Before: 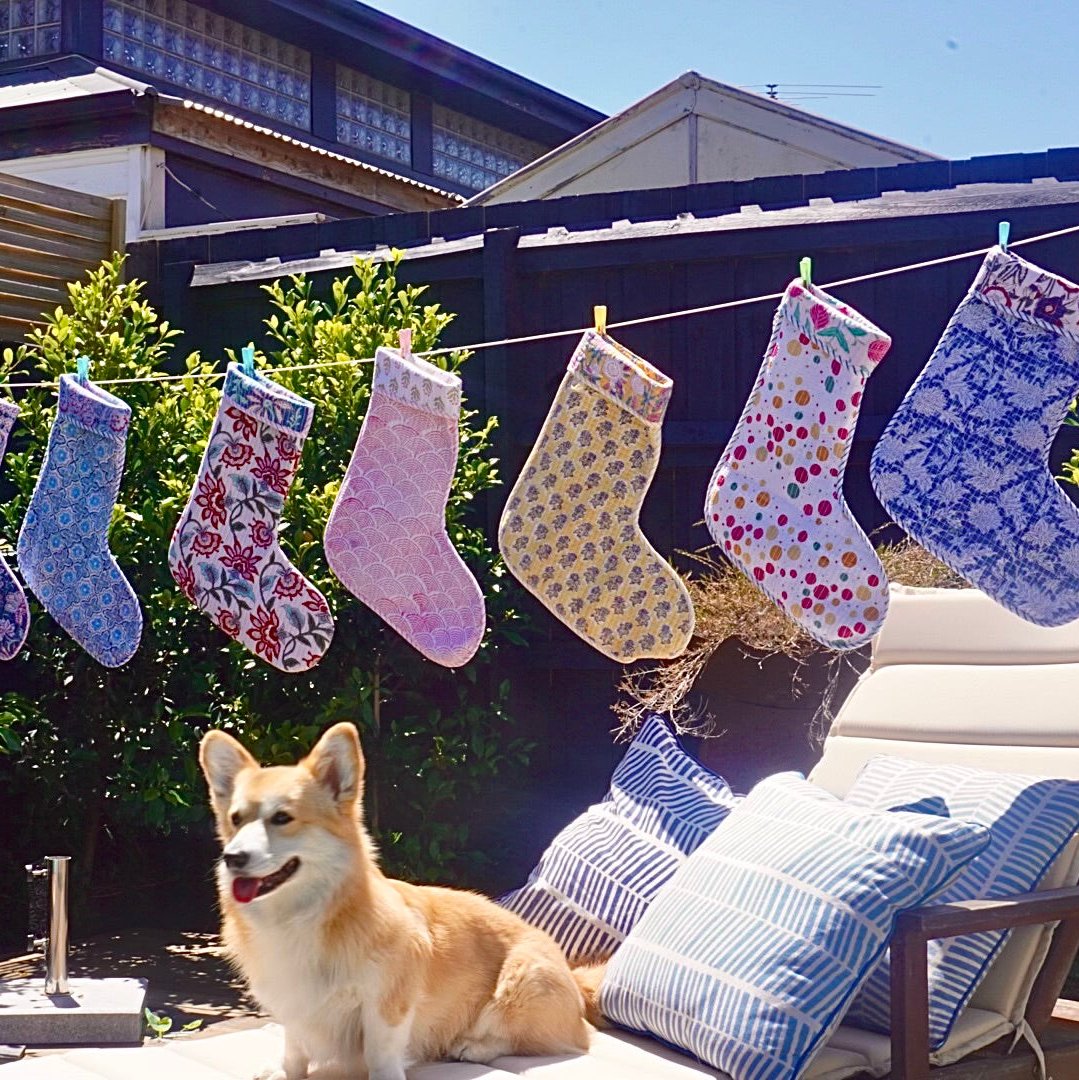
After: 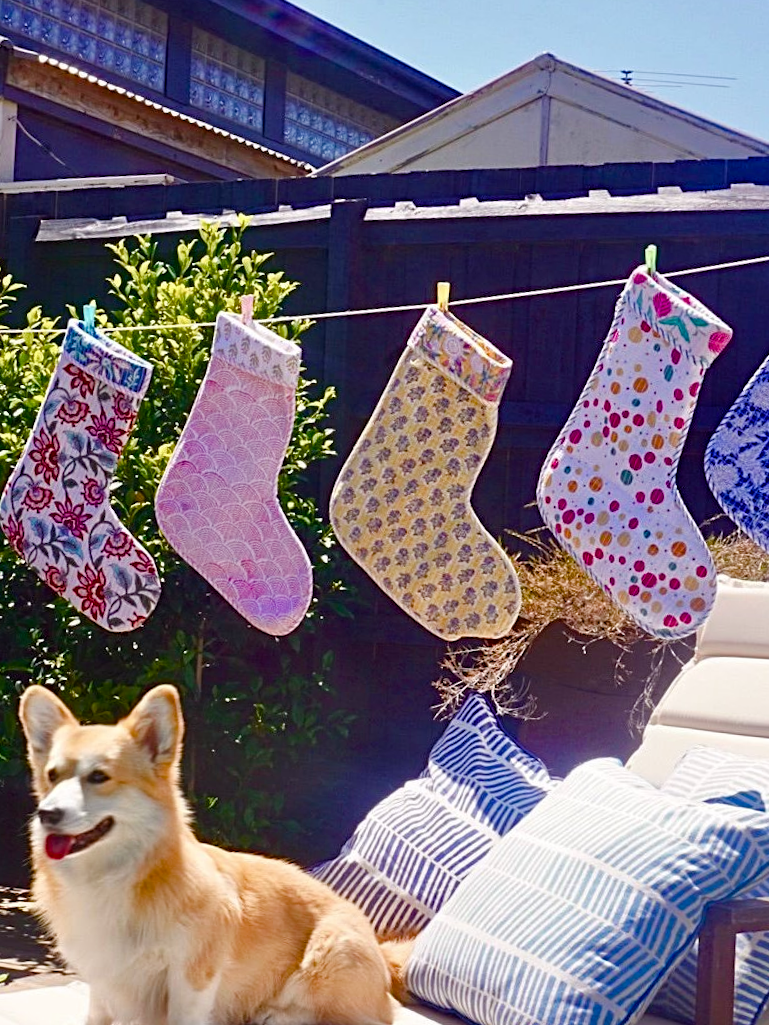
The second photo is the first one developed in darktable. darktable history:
tone equalizer: on, module defaults
color balance rgb: perceptual saturation grading › global saturation 0.86%, perceptual saturation grading › highlights -17.824%, perceptual saturation grading › mid-tones 33.73%, perceptual saturation grading › shadows 50.437%
crop and rotate: angle -3.07°, left 13.932%, top 0.037%, right 11.016%, bottom 0.054%
